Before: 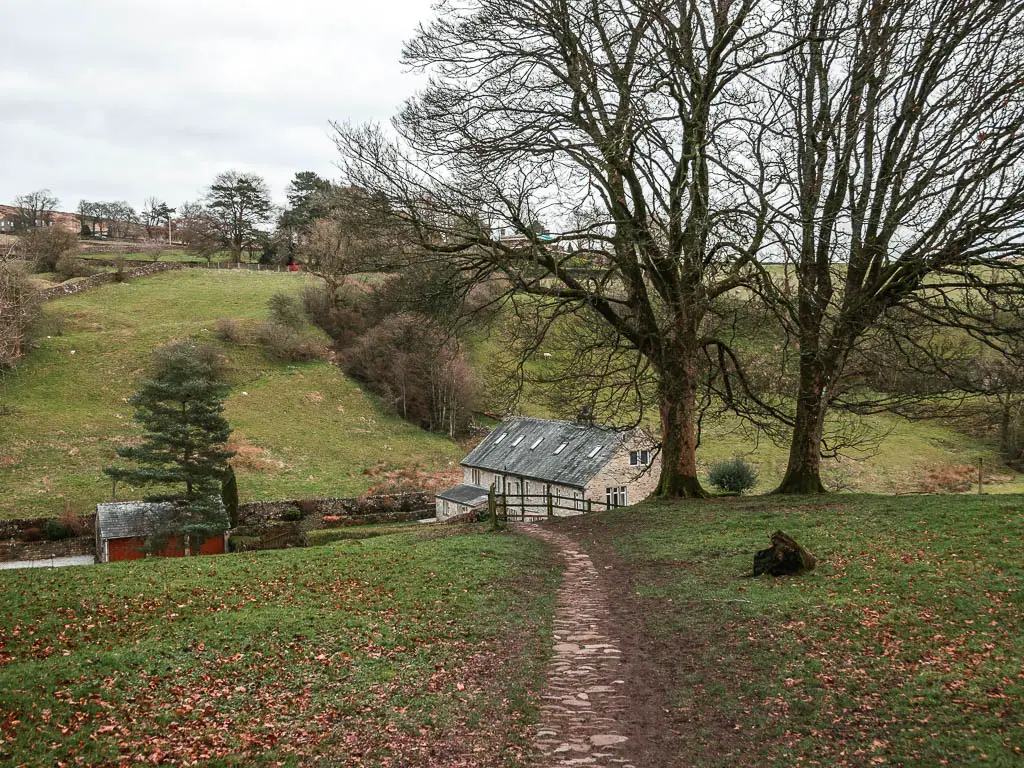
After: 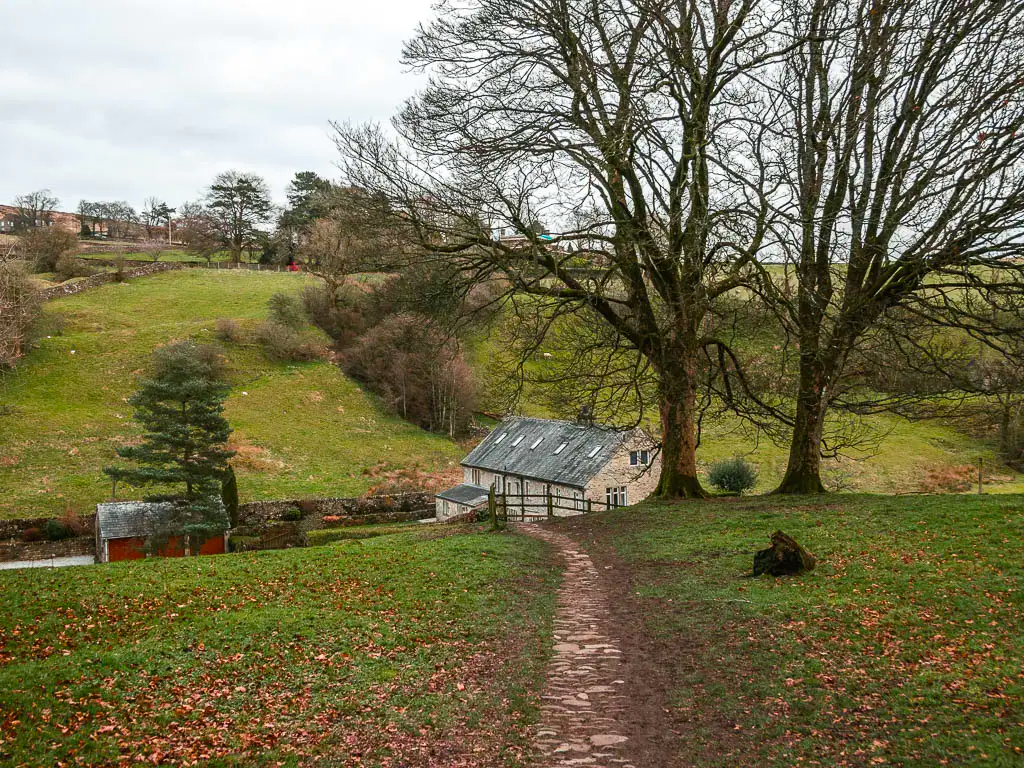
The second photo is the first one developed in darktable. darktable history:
color balance rgb: perceptual saturation grading › global saturation 25.094%, global vibrance 20%
